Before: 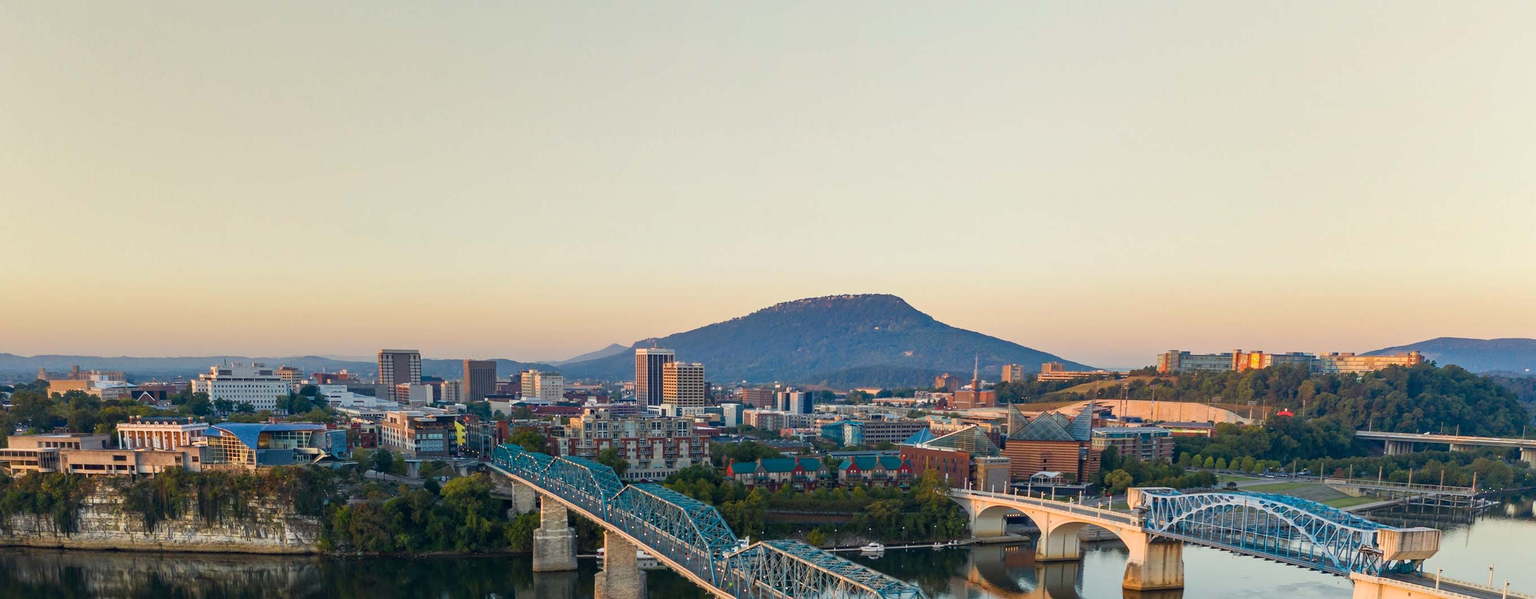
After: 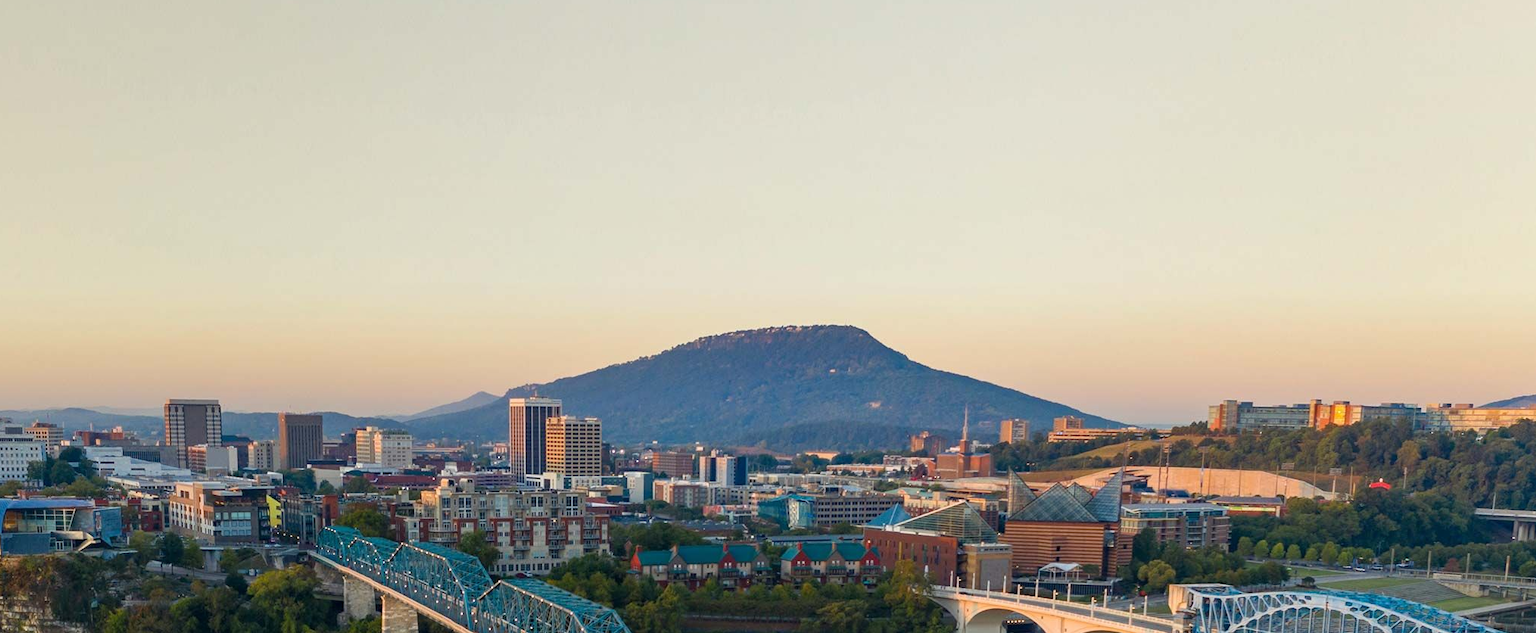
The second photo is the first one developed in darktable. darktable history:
crop: left 16.655%, top 8.597%, right 8.729%, bottom 12.432%
